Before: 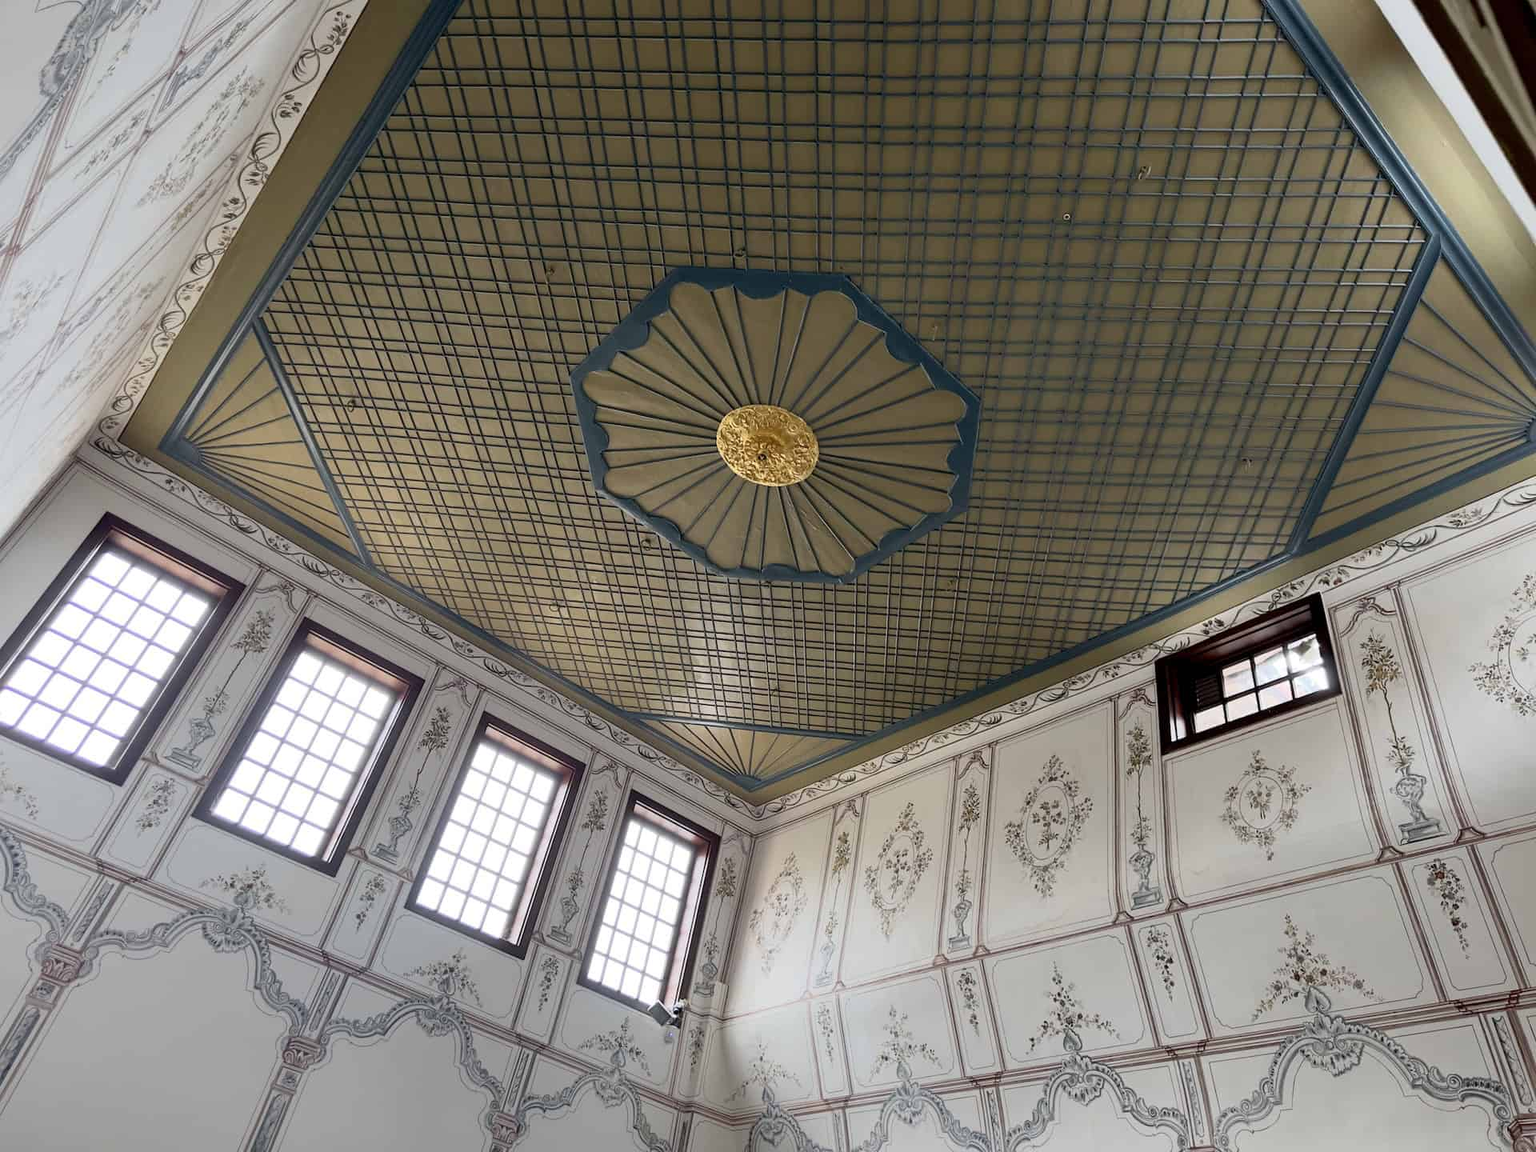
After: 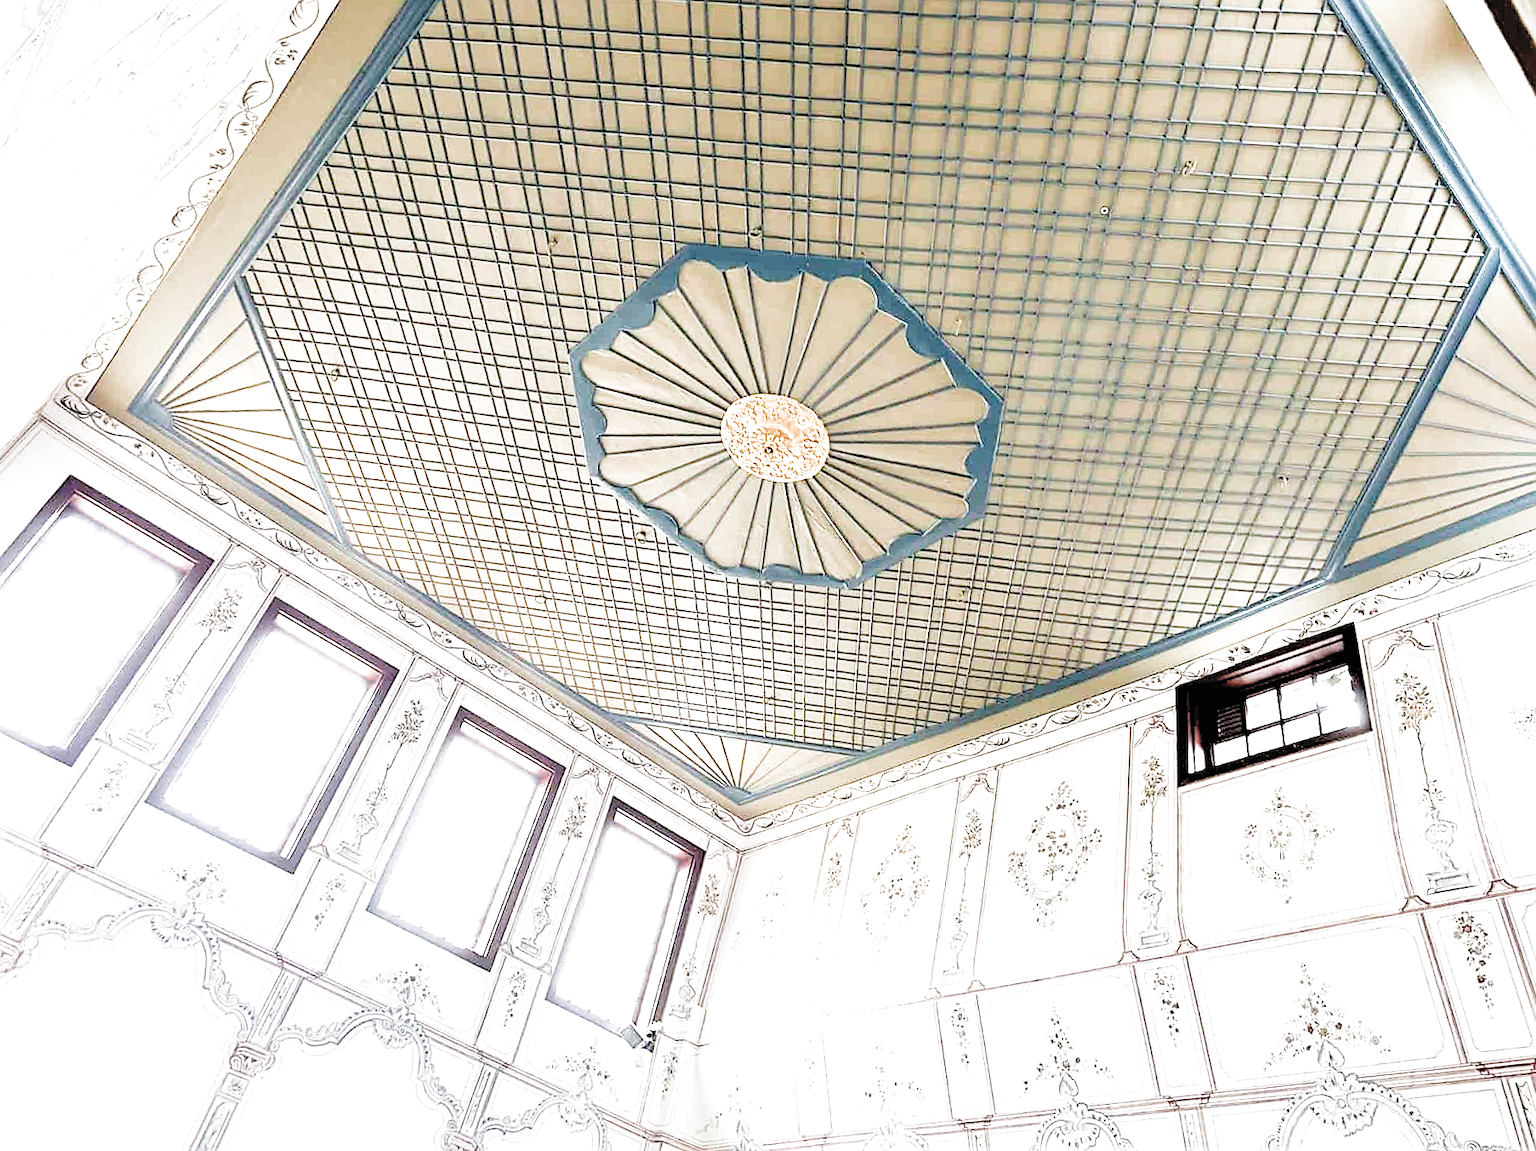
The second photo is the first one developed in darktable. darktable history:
exposure: black level correction 0.001, exposure 1.827 EV, compensate highlight preservation false
crop and rotate: angle -2.75°
contrast brightness saturation: contrast 0.14, brightness 0.215
filmic rgb: black relative exposure -5.1 EV, white relative exposure 3.96 EV, hardness 2.88, contrast 1.183, preserve chrominance RGB euclidean norm (legacy), color science v4 (2020), iterations of high-quality reconstruction 10
sharpen: on, module defaults
local contrast: mode bilateral grid, contrast 19, coarseness 50, detail 120%, midtone range 0.2
tone equalizer: -8 EV -0.391 EV, -7 EV -0.363 EV, -6 EV -0.347 EV, -5 EV -0.224 EV, -3 EV 0.221 EV, -2 EV 0.337 EV, -1 EV 0.371 EV, +0 EV 0.445 EV
